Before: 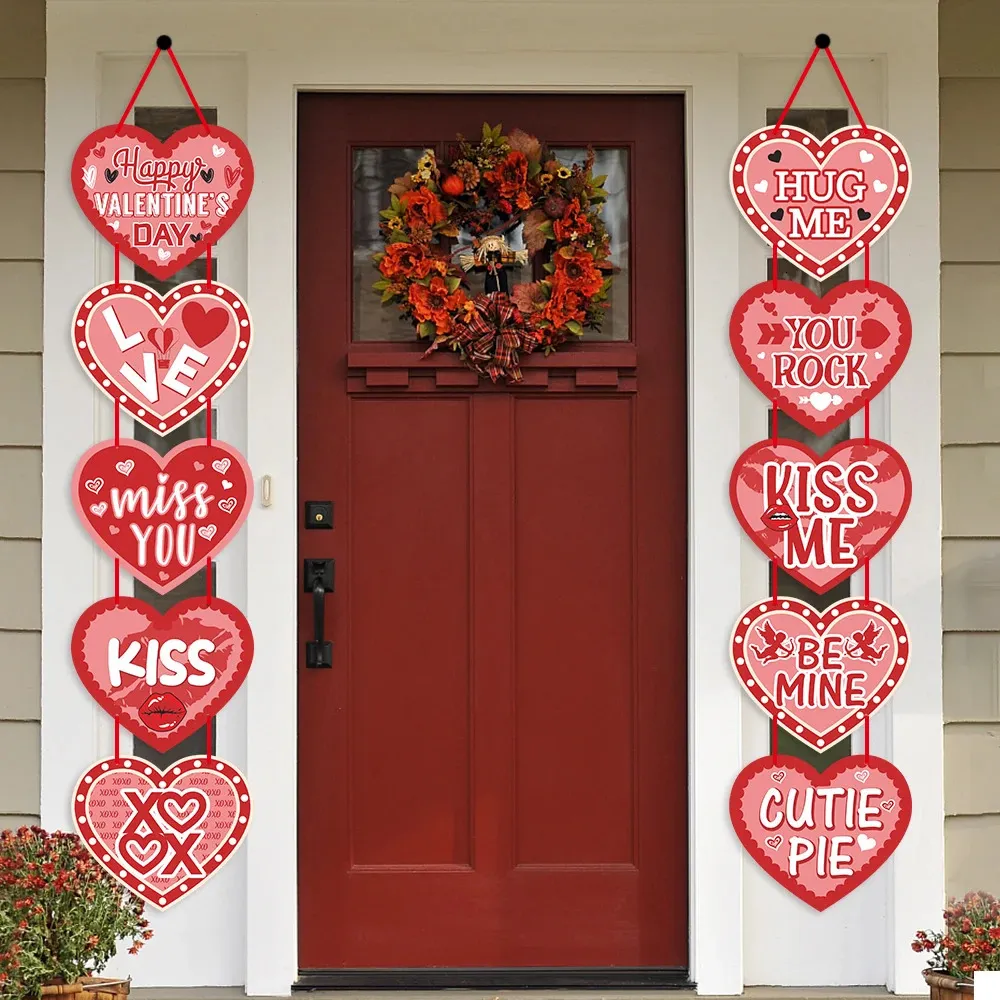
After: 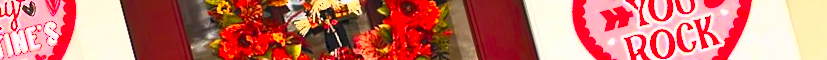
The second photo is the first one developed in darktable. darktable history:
crop and rotate: left 9.644%, top 9.491%, right 6.021%, bottom 80.509%
rotate and perspective: rotation -14.8°, crop left 0.1, crop right 0.903, crop top 0.25, crop bottom 0.748
contrast brightness saturation: contrast 1, brightness 1, saturation 1
